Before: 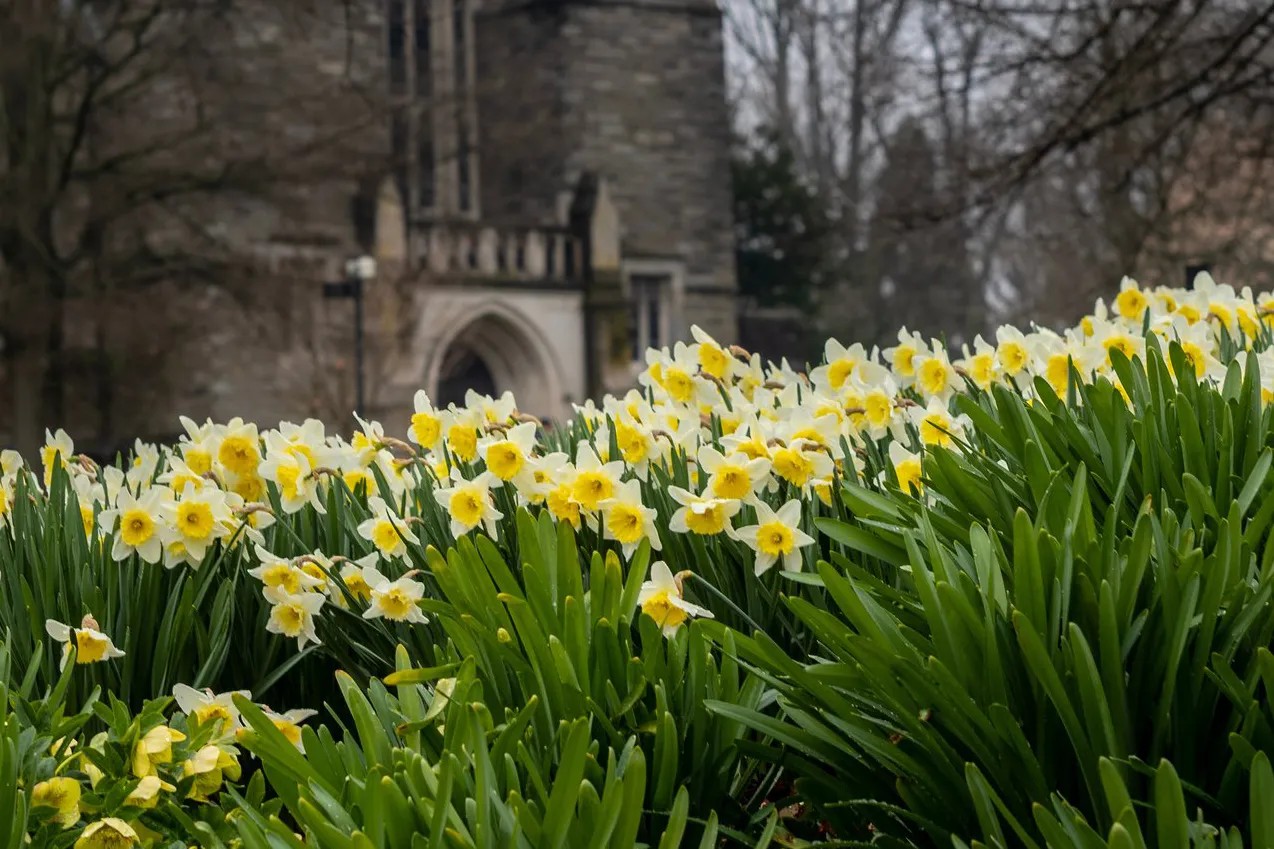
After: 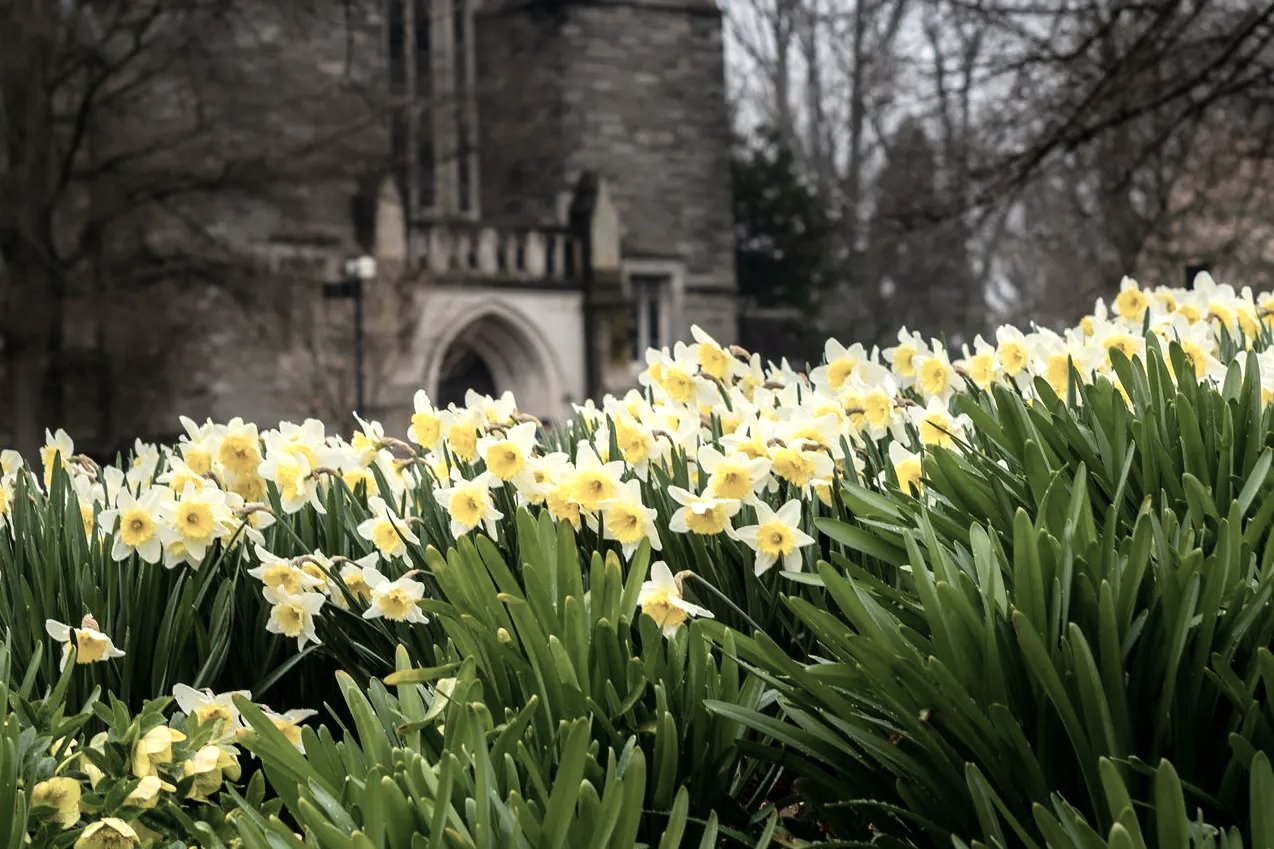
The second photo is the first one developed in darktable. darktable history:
contrast brightness saturation: contrast 0.102, saturation -0.354
exposure: exposure 0.124 EV, compensate exposure bias true, compensate highlight preservation false
tone equalizer: -8 EV -0.452 EV, -7 EV -0.372 EV, -6 EV -0.358 EV, -5 EV -0.258 EV, -3 EV 0.248 EV, -2 EV 0.327 EV, -1 EV 0.396 EV, +0 EV 0.429 EV, mask exposure compensation -0.499 EV
